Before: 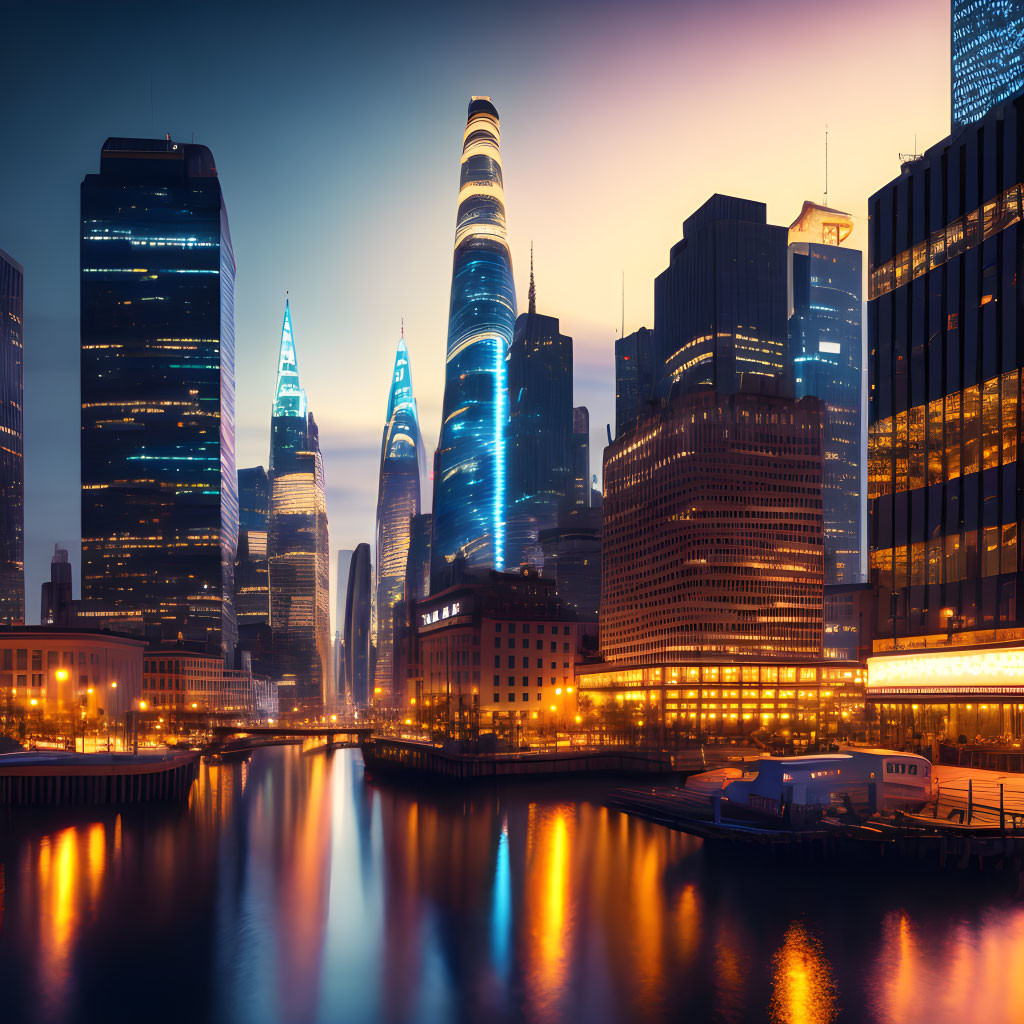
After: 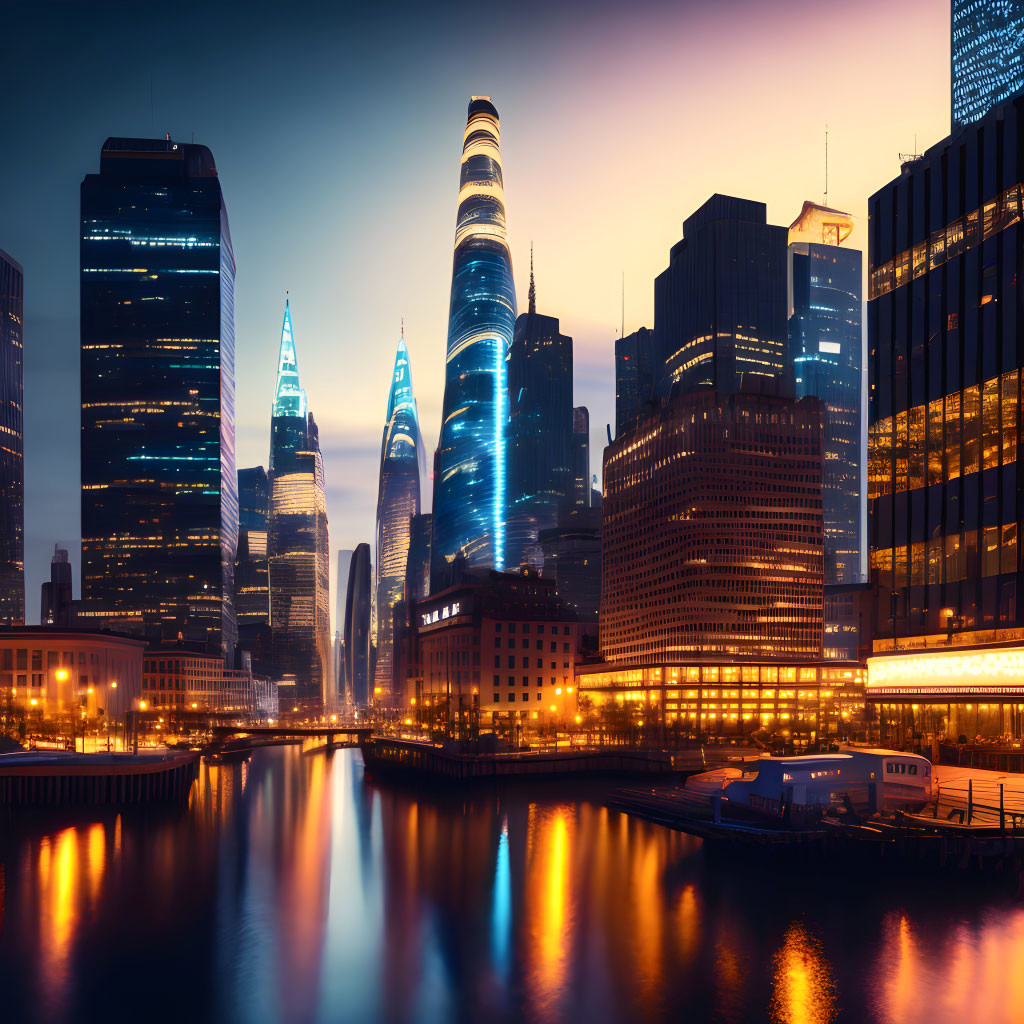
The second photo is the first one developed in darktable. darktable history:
tone curve: curves: ch0 [(0, 0) (0.003, 0.013) (0.011, 0.016) (0.025, 0.023) (0.044, 0.036) (0.069, 0.051) (0.1, 0.076) (0.136, 0.107) (0.177, 0.145) (0.224, 0.186) (0.277, 0.246) (0.335, 0.311) (0.399, 0.378) (0.468, 0.462) (0.543, 0.548) (0.623, 0.636) (0.709, 0.728) (0.801, 0.816) (0.898, 0.9) (1, 1)], color space Lab, independent channels, preserve colors none
exposure: compensate highlight preservation false
color correction: highlights b* 0.001
color calibration: x 0.343, y 0.357, temperature 5085.74 K
